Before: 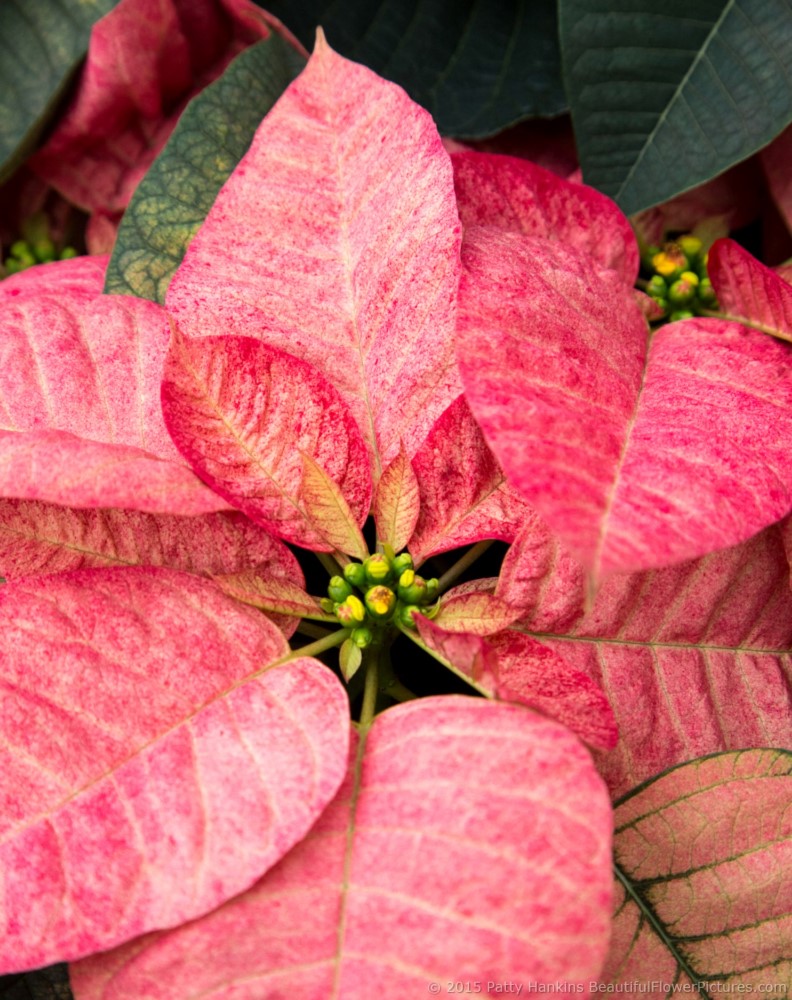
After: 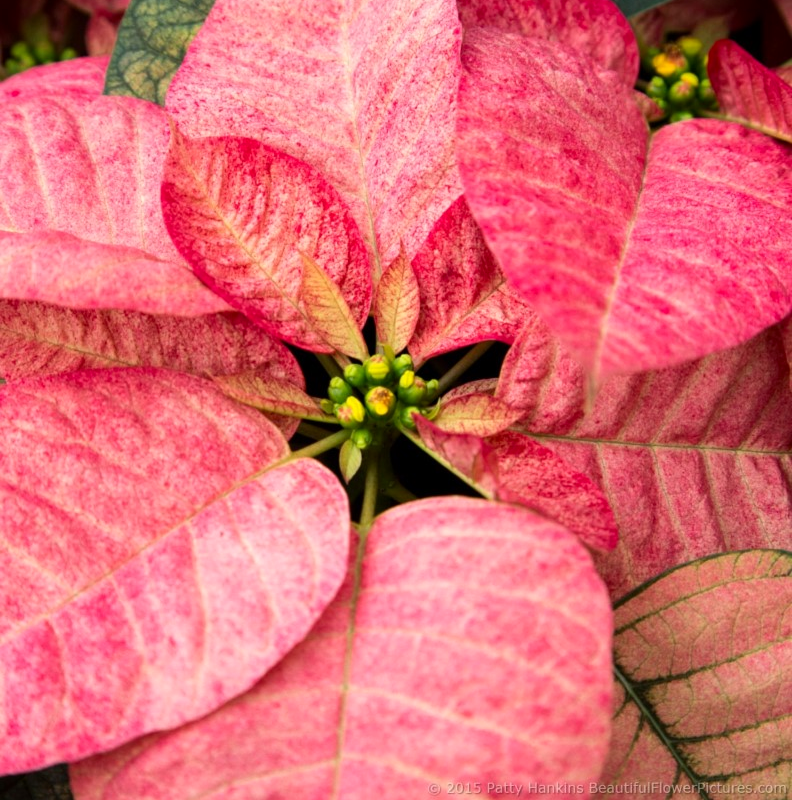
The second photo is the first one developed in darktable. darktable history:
crop and rotate: top 19.998%
contrast brightness saturation: contrast 0.08, saturation 0.02
